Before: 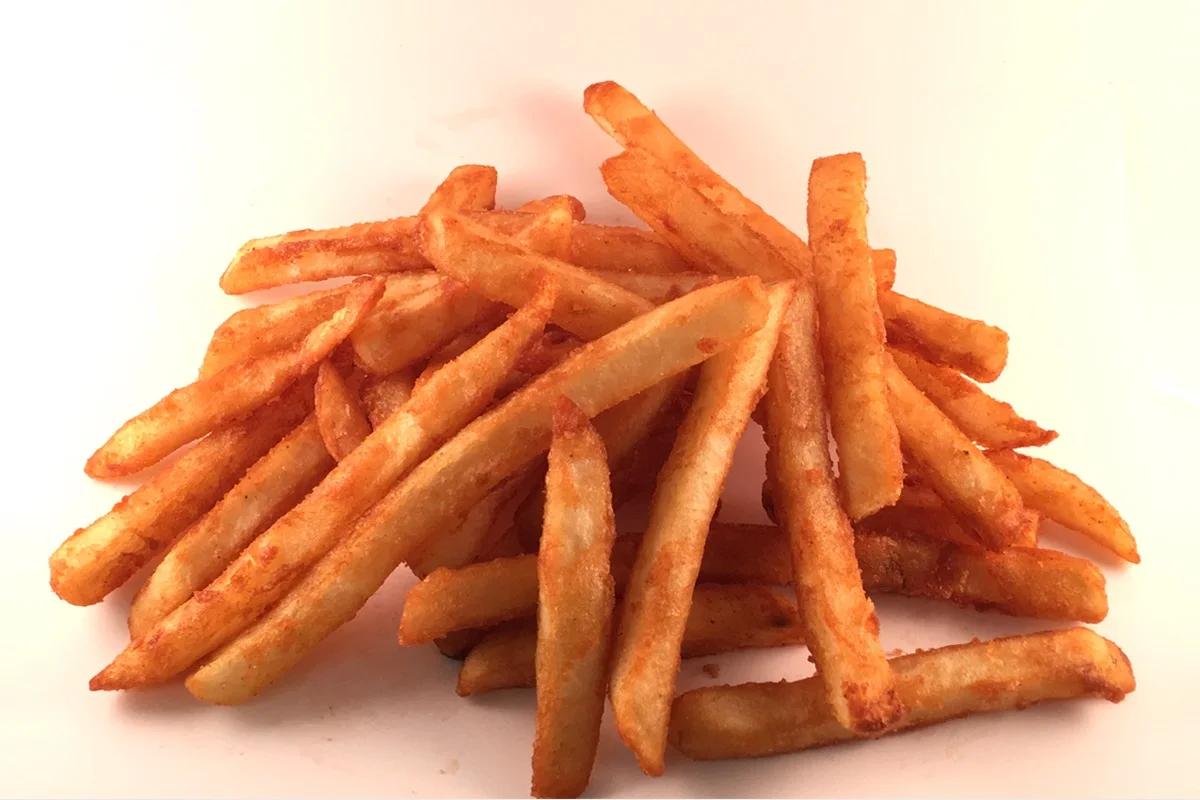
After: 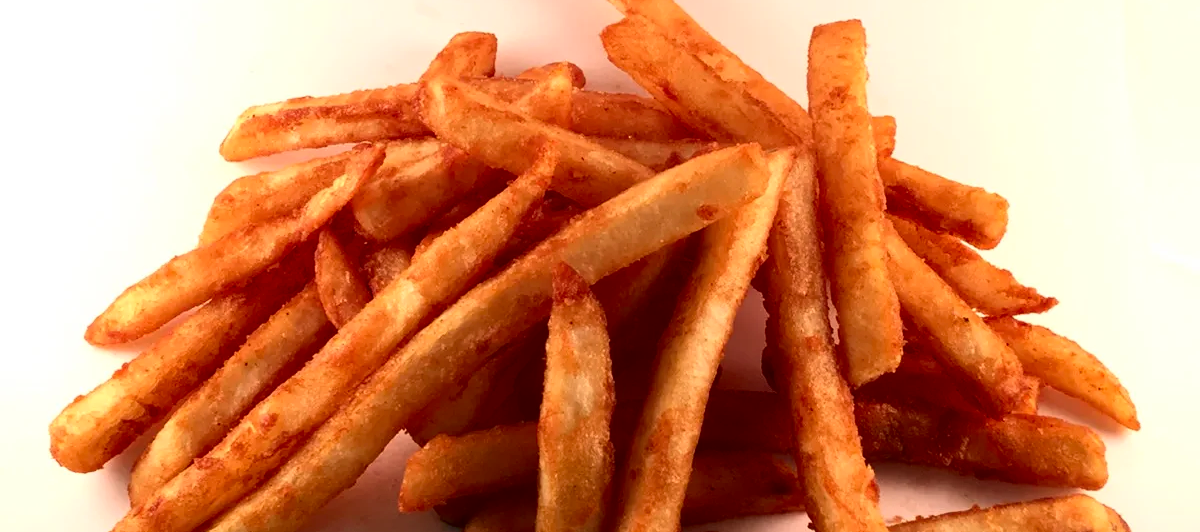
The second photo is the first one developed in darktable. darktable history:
contrast brightness saturation: contrast 0.198, brightness -0.113, saturation 0.103
crop: top 16.647%, bottom 16.775%
